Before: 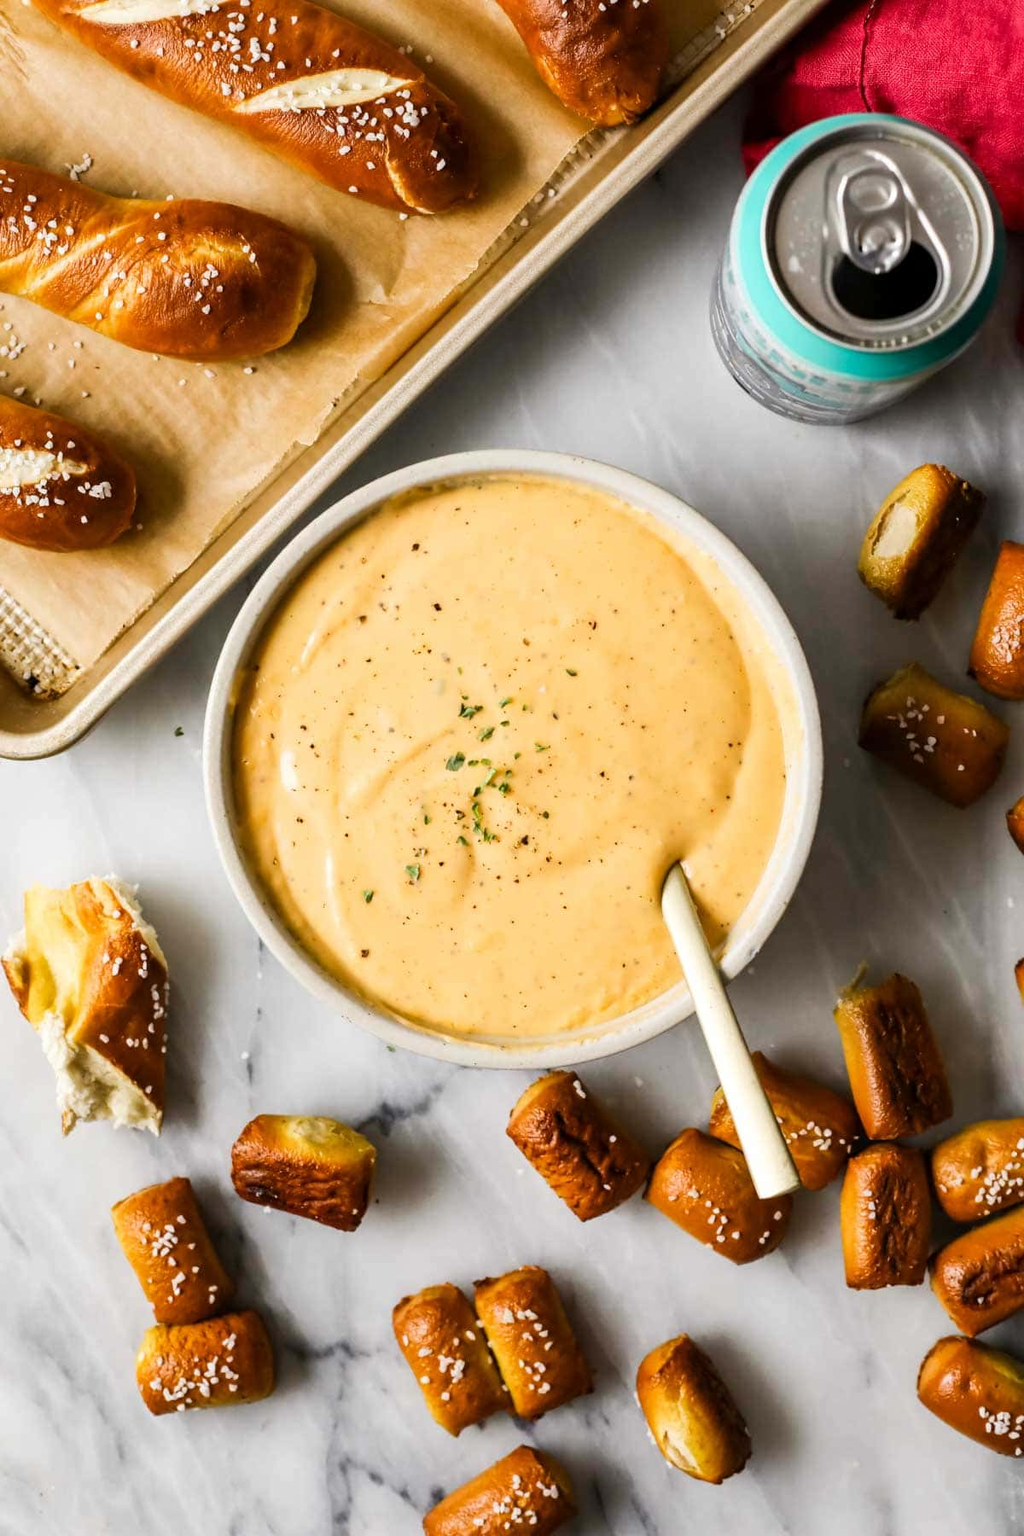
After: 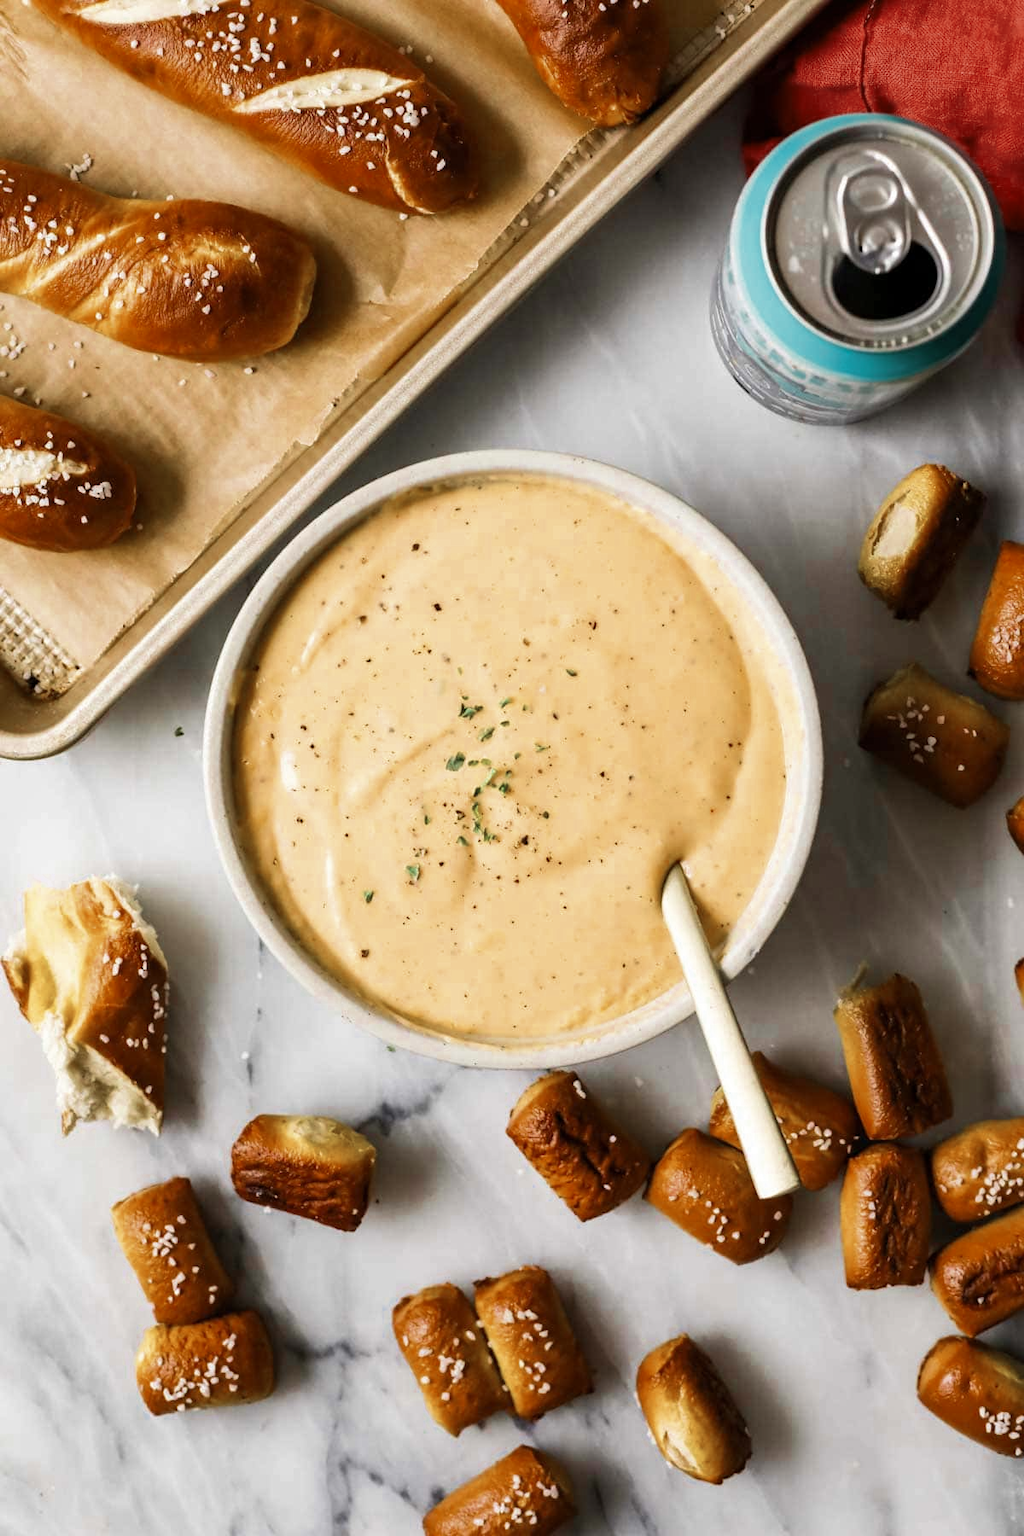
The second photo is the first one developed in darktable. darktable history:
color zones: curves: ch0 [(0, 0.5) (0.125, 0.4) (0.25, 0.5) (0.375, 0.4) (0.5, 0.4) (0.625, 0.35) (0.75, 0.35) (0.875, 0.5)]; ch1 [(0, 0.35) (0.125, 0.45) (0.25, 0.35) (0.375, 0.35) (0.5, 0.35) (0.625, 0.35) (0.75, 0.45) (0.875, 0.35)]; ch2 [(0, 0.6) (0.125, 0.5) (0.25, 0.5) (0.375, 0.6) (0.5, 0.6) (0.625, 0.5) (0.75, 0.5) (0.875, 0.5)]
velvia: on, module defaults
